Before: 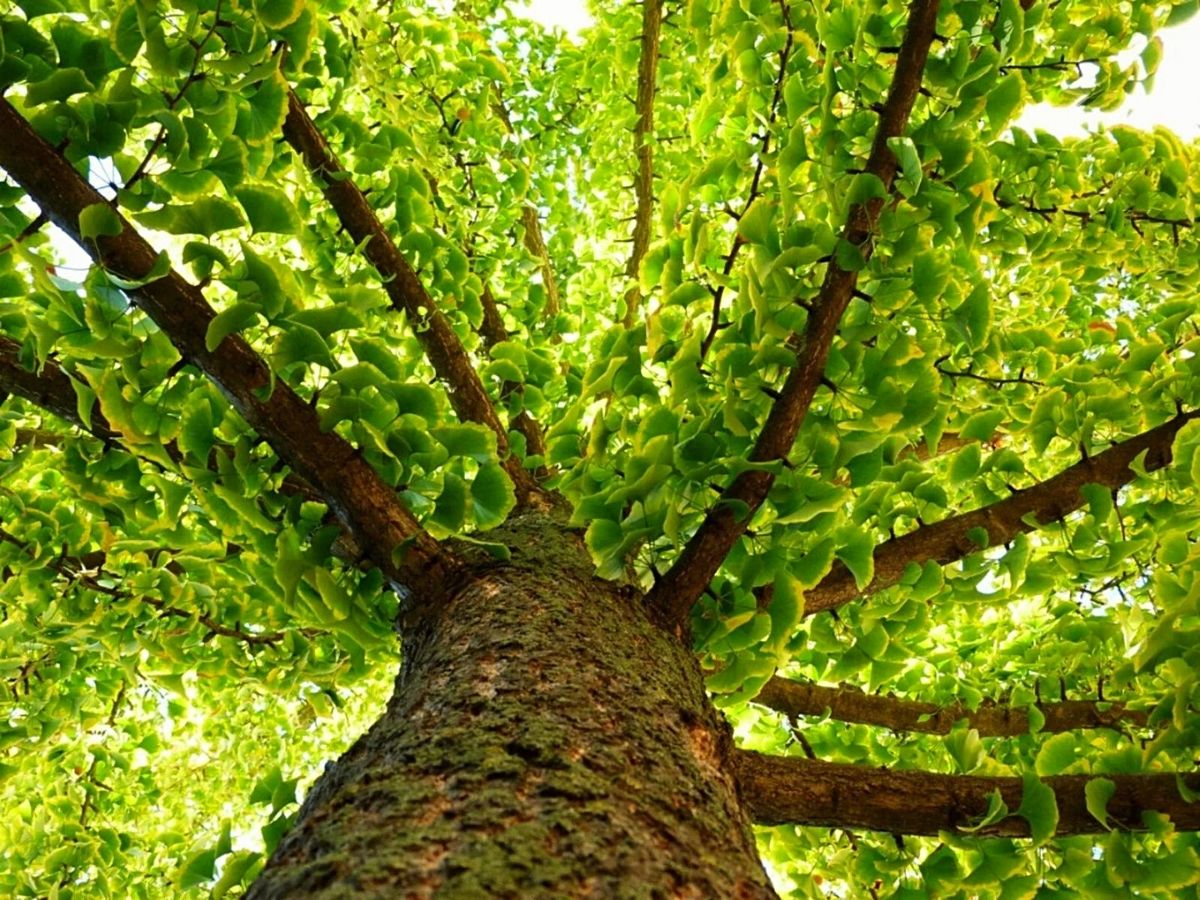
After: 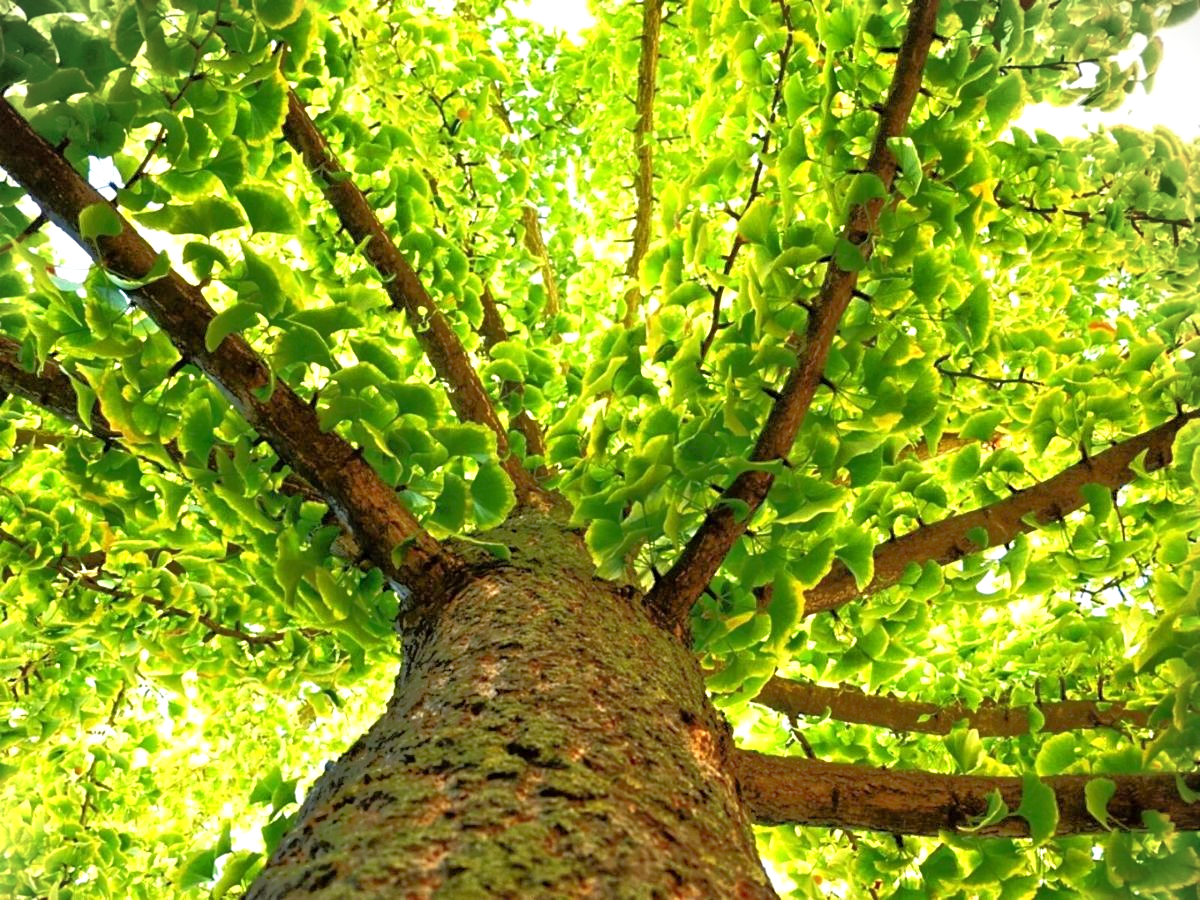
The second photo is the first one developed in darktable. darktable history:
exposure: exposure 0.635 EV, compensate exposure bias true, compensate highlight preservation false
tone equalizer: -8 EV -0.524 EV, -7 EV -0.32 EV, -6 EV -0.121 EV, -5 EV 0.378 EV, -4 EV 0.962 EV, -3 EV 0.819 EV, -2 EV -0.012 EV, -1 EV 0.139 EV, +0 EV -0.029 EV
vignetting: fall-off start 99.2%, center (-0.03, 0.238)
